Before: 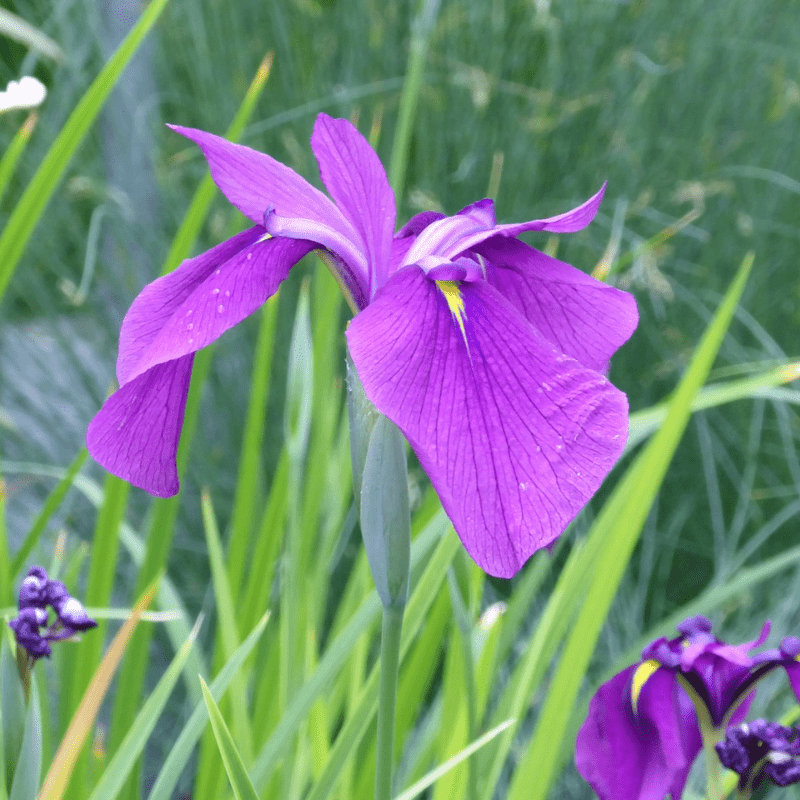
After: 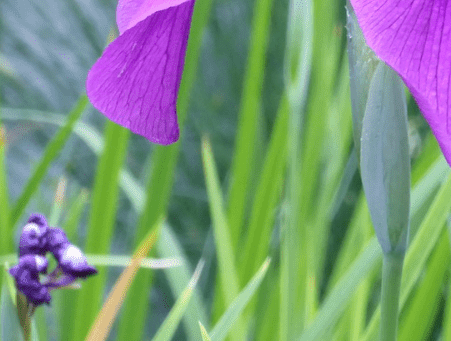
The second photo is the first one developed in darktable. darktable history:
crop: top 44.185%, right 43.508%, bottom 13.095%
